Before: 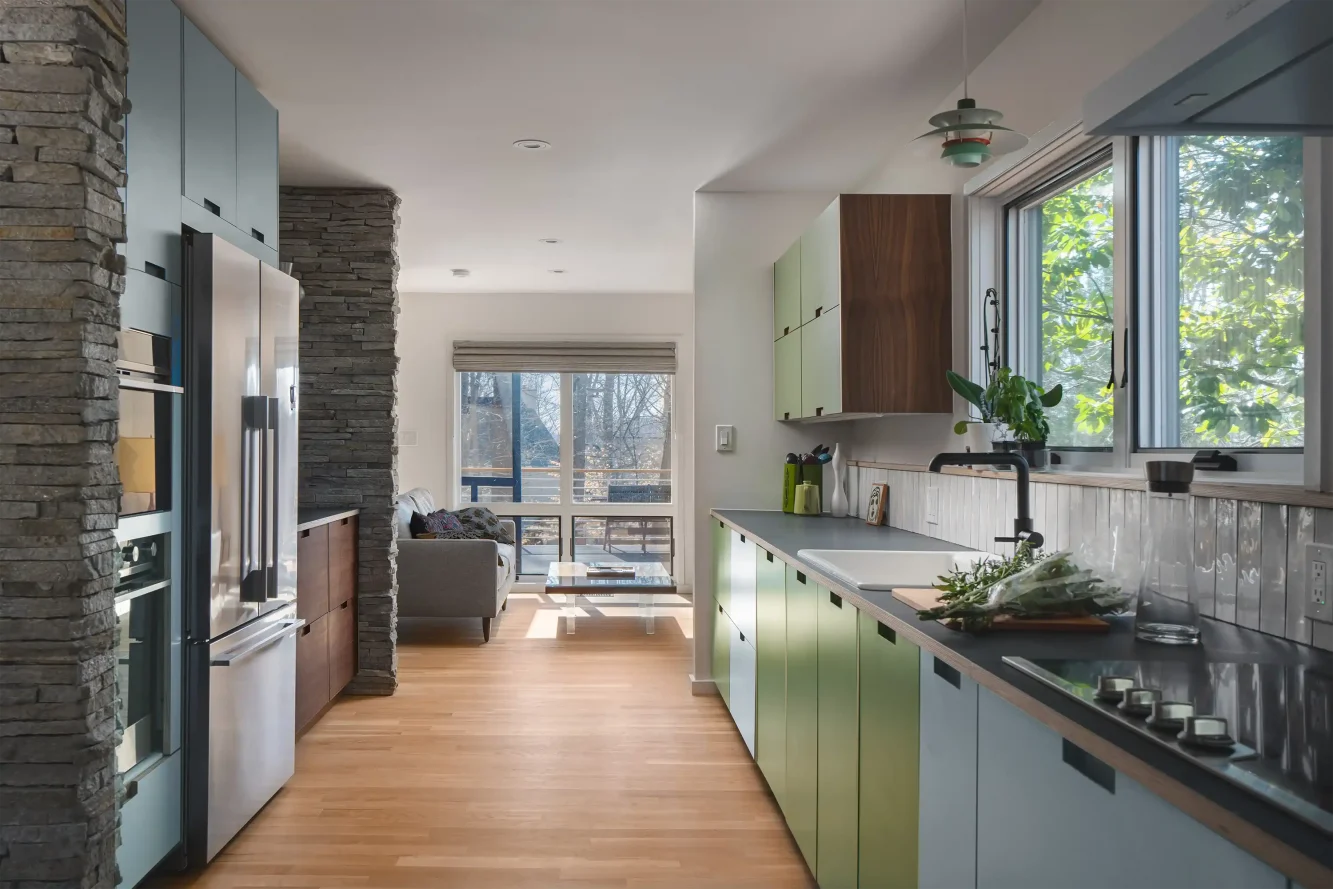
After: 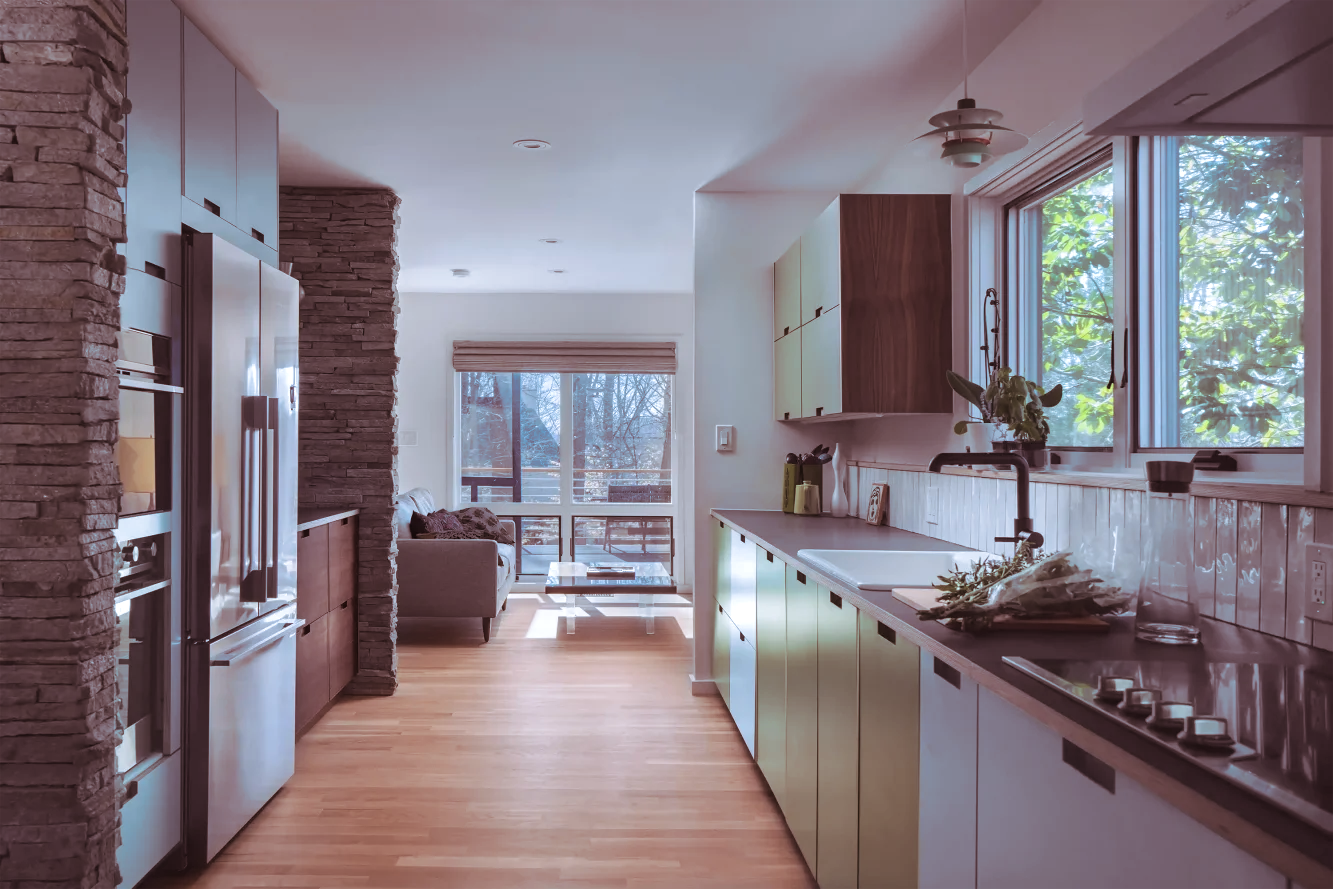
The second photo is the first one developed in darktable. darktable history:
color correction: highlights a* -2.24, highlights b* -18.1
split-toning: shadows › saturation 0.41, highlights › saturation 0, compress 33.55%
